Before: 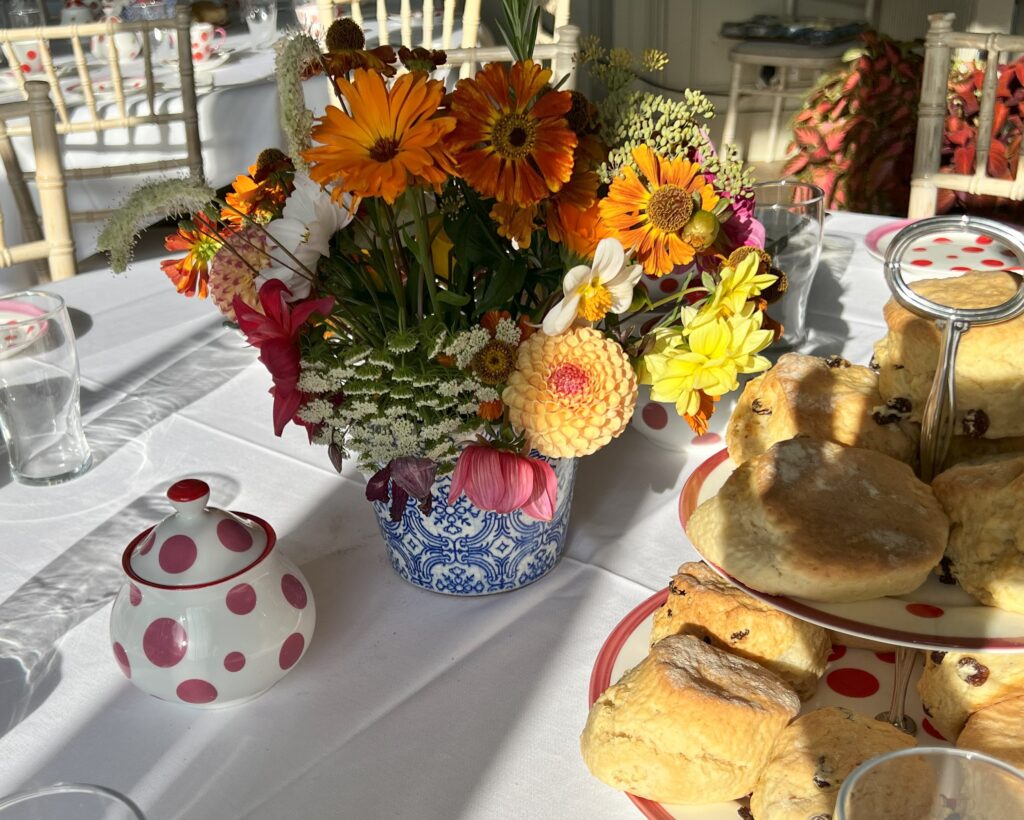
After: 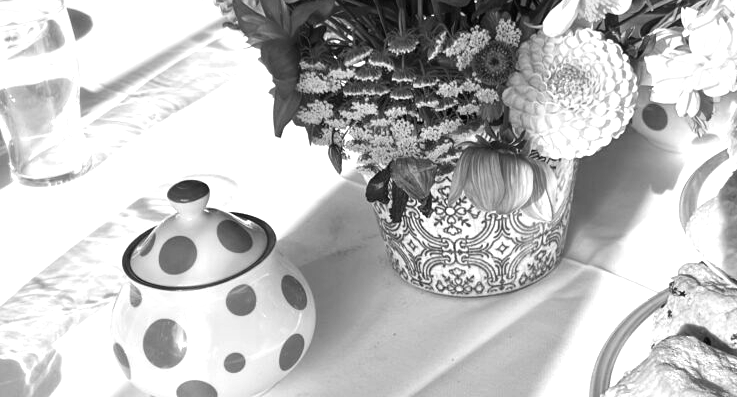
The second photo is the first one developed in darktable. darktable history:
color calibration: output gray [0.246, 0.254, 0.501, 0], gray › normalize channels true, illuminant same as pipeline (D50), adaptation XYZ, x 0.346, y 0.359, gamut compression 0
crop: top 36.498%, right 27.964%, bottom 14.995%
exposure: black level correction 0, exposure 1.3 EV, compensate exposure bias true, compensate highlight preservation false
